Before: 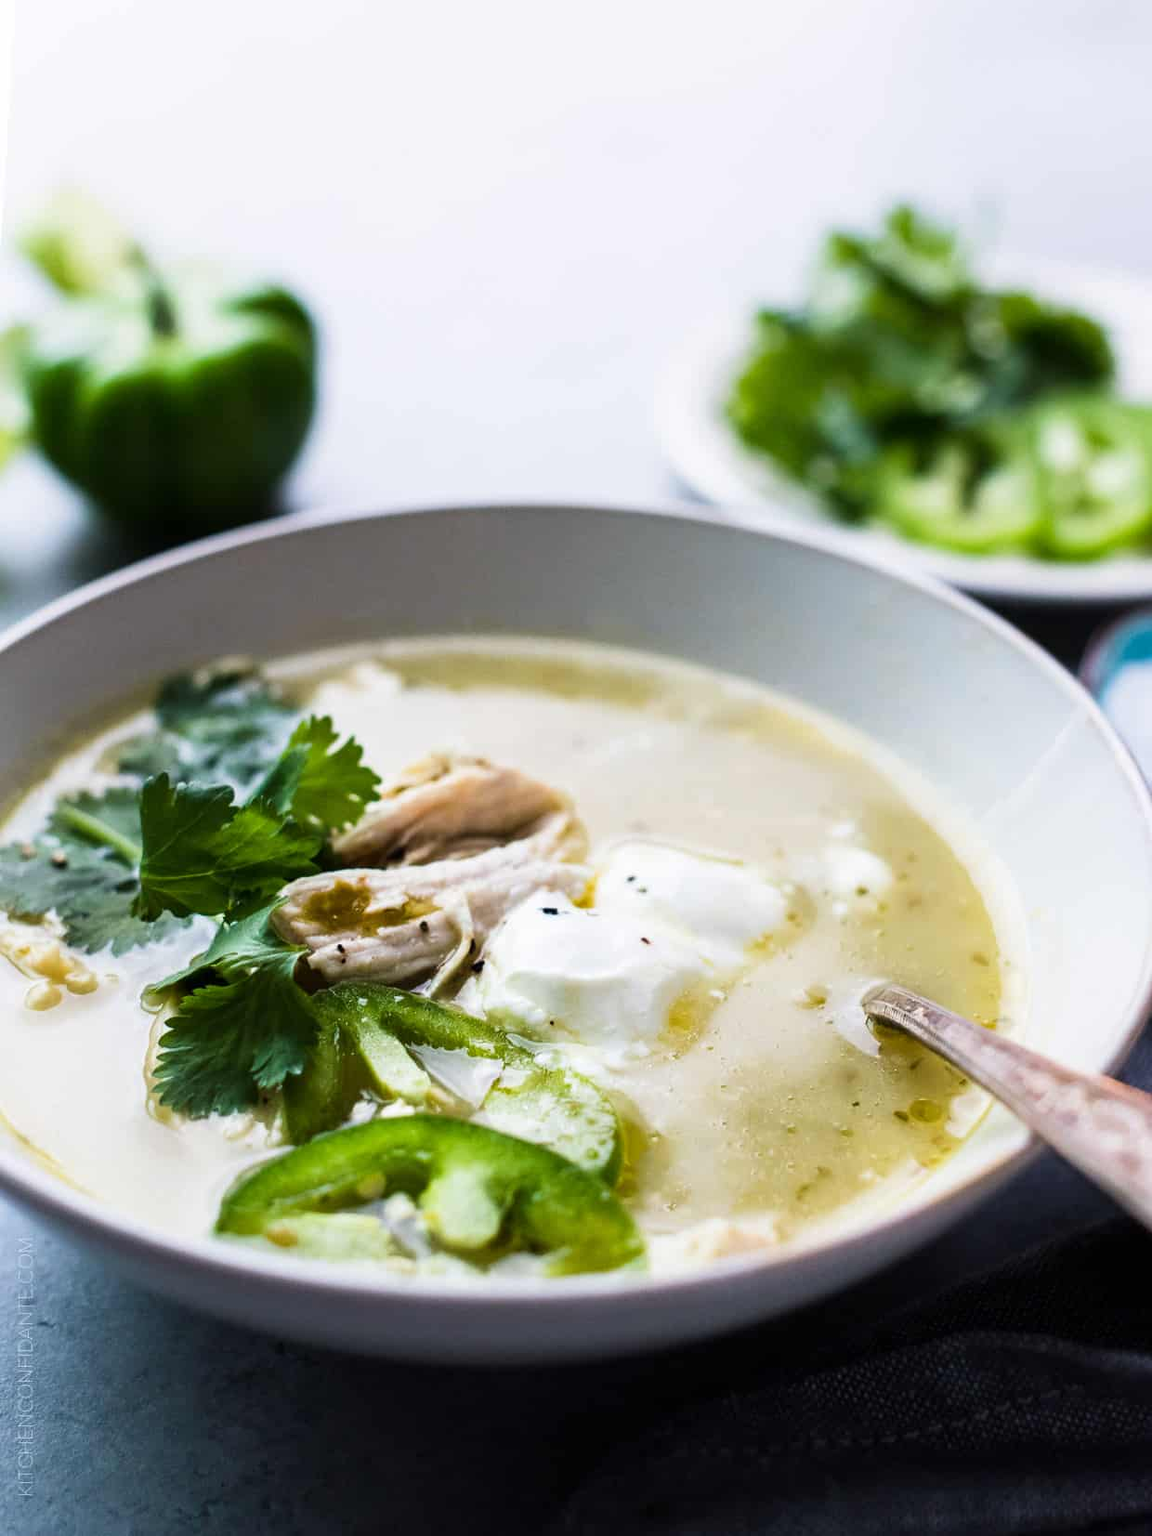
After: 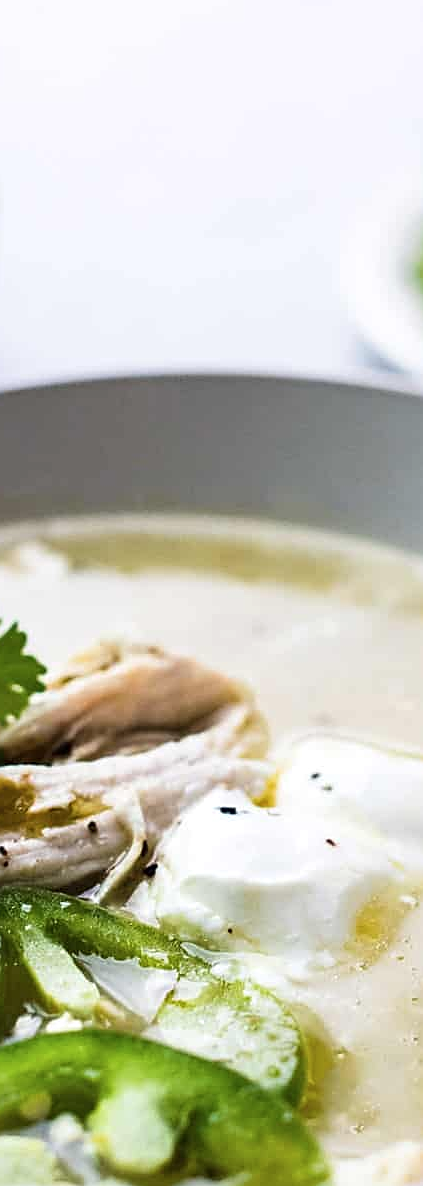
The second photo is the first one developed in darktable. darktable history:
crop and rotate: left 29.412%, top 10.32%, right 36.455%, bottom 17.905%
contrast brightness saturation: saturation -0.066
sharpen: on, module defaults
exposure: exposure 0.078 EV, compensate highlight preservation false
